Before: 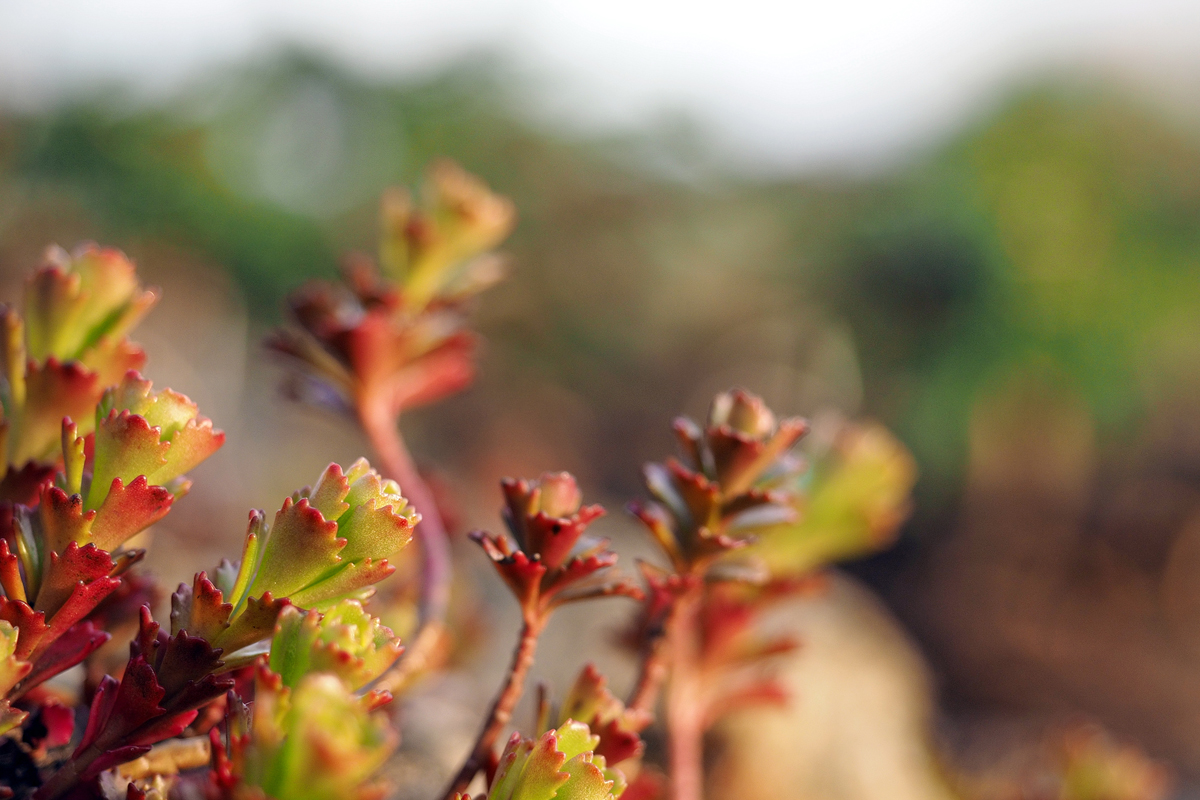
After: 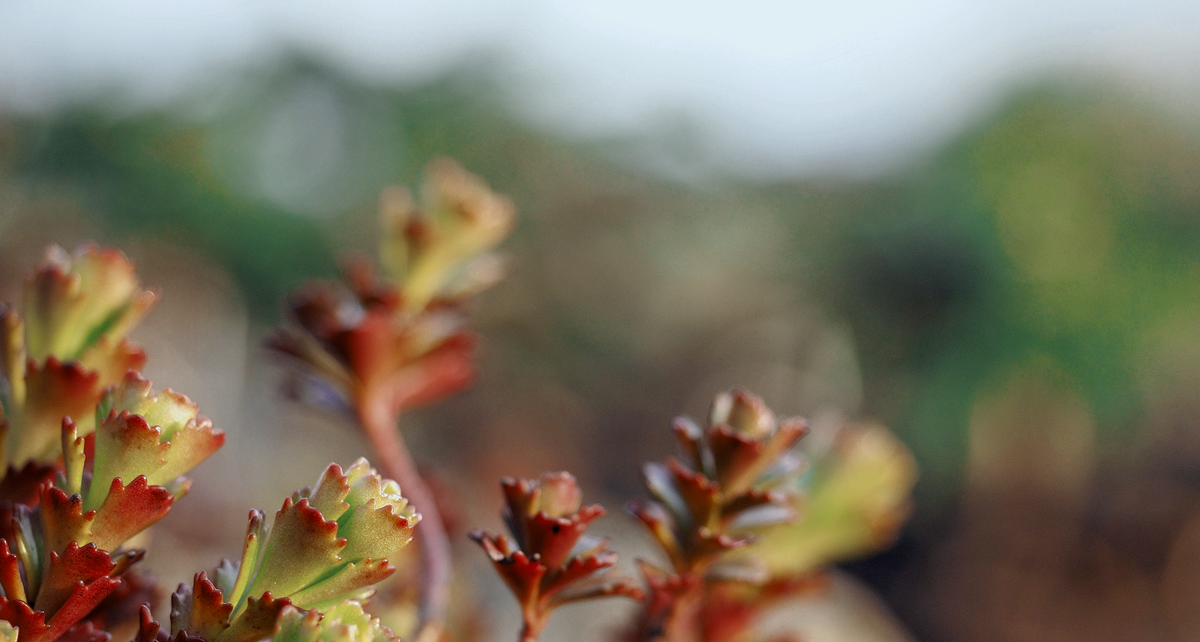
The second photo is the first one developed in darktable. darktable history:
white balance: red 0.925, blue 1.046
crop: bottom 19.644%
color zones: curves: ch0 [(0, 0.5) (0.125, 0.4) (0.25, 0.5) (0.375, 0.4) (0.5, 0.4) (0.625, 0.35) (0.75, 0.35) (0.875, 0.5)]; ch1 [(0, 0.35) (0.125, 0.45) (0.25, 0.35) (0.375, 0.35) (0.5, 0.35) (0.625, 0.35) (0.75, 0.45) (0.875, 0.35)]; ch2 [(0, 0.6) (0.125, 0.5) (0.25, 0.5) (0.375, 0.6) (0.5, 0.6) (0.625, 0.5) (0.75, 0.5) (0.875, 0.5)]
